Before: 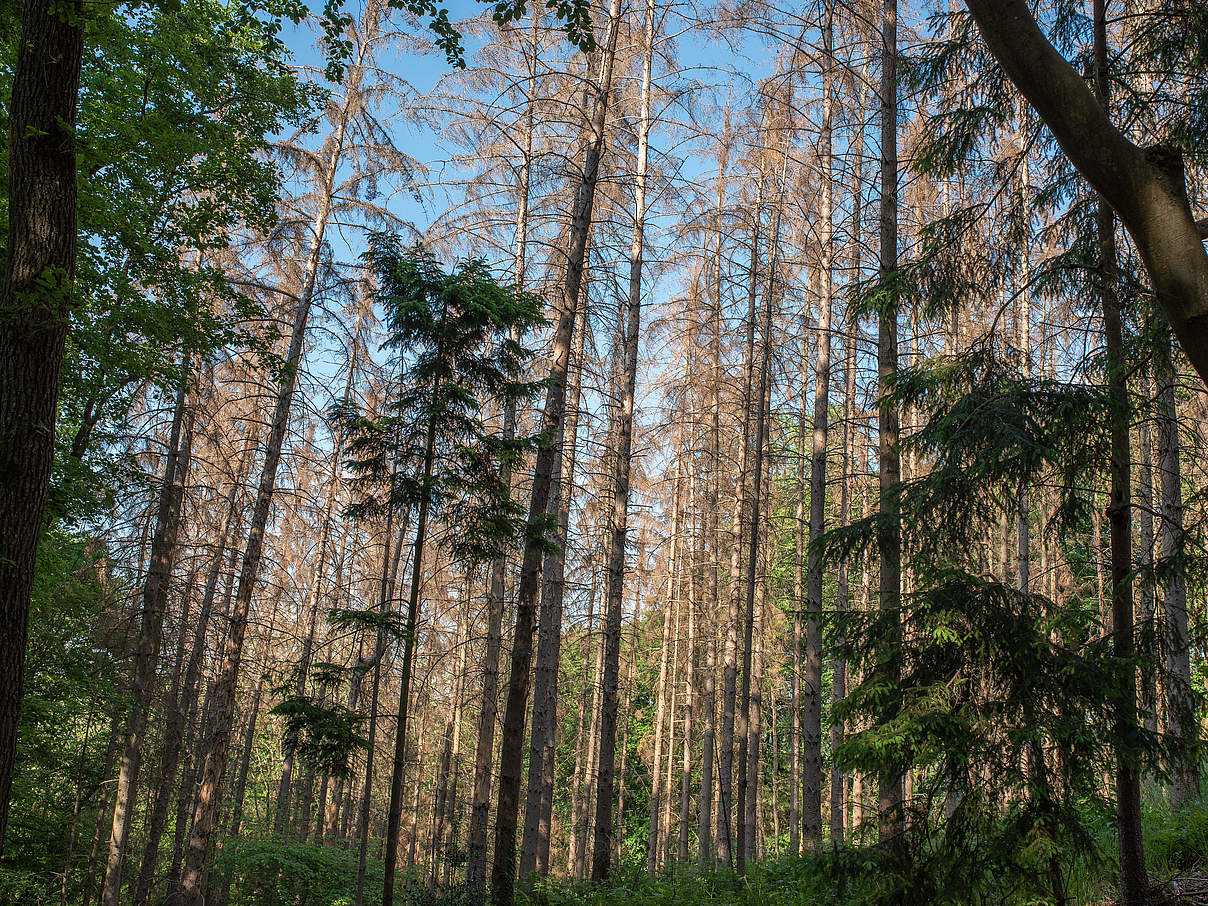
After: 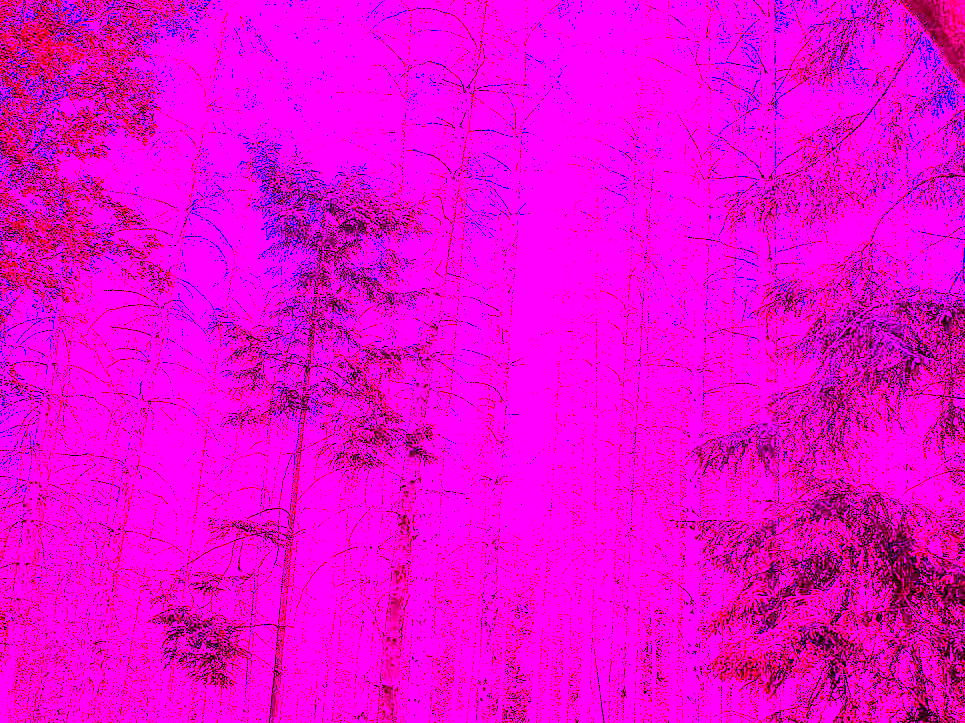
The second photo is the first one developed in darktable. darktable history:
contrast brightness saturation: contrast 0.04, saturation 0.16
crop and rotate: left 10.071%, top 10.071%, right 10.02%, bottom 10.02%
white balance: red 8, blue 8
rgb levels: mode RGB, independent channels, levels [[0, 0.5, 1], [0, 0.521, 1], [0, 0.536, 1]]
